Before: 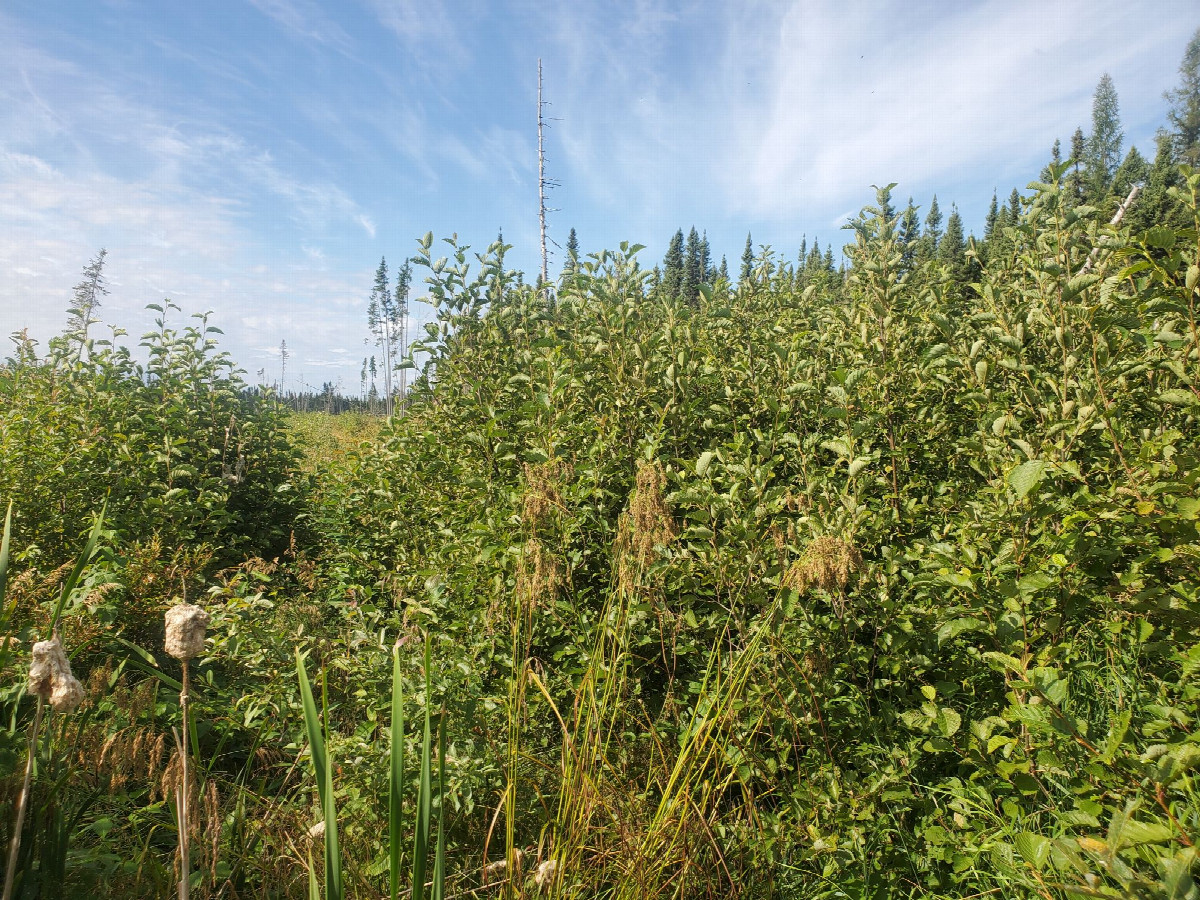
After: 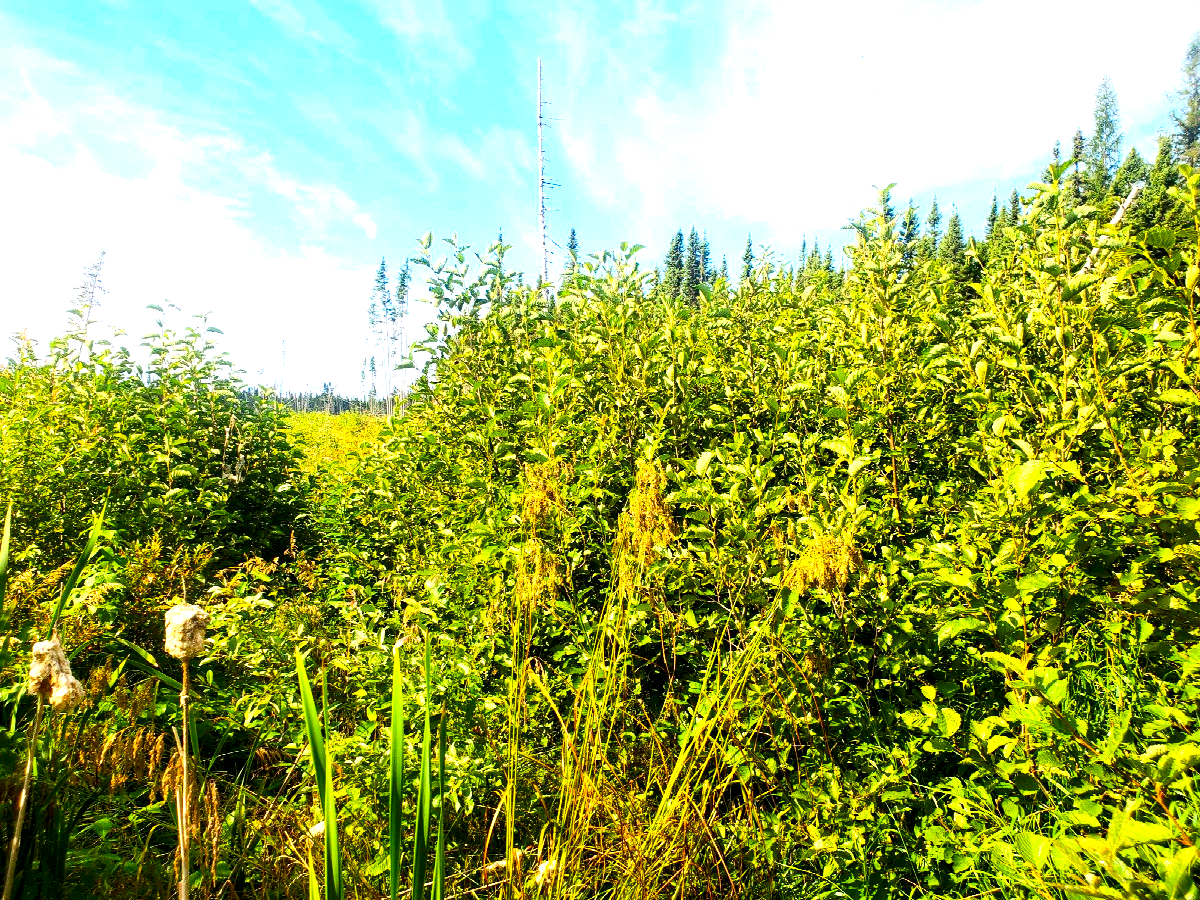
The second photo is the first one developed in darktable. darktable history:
exposure: black level correction 0.008, exposure 0.987 EV, compensate highlight preservation false
contrast brightness saturation: contrast 0.19, brightness -0.103, saturation 0.215
color balance rgb: shadows lift › chroma 2.056%, shadows lift › hue 251.06°, perceptual saturation grading › global saturation 25.719%, perceptual brilliance grading › highlights 9.955%, perceptual brilliance grading › mid-tones 4.705%, global vibrance 20%
